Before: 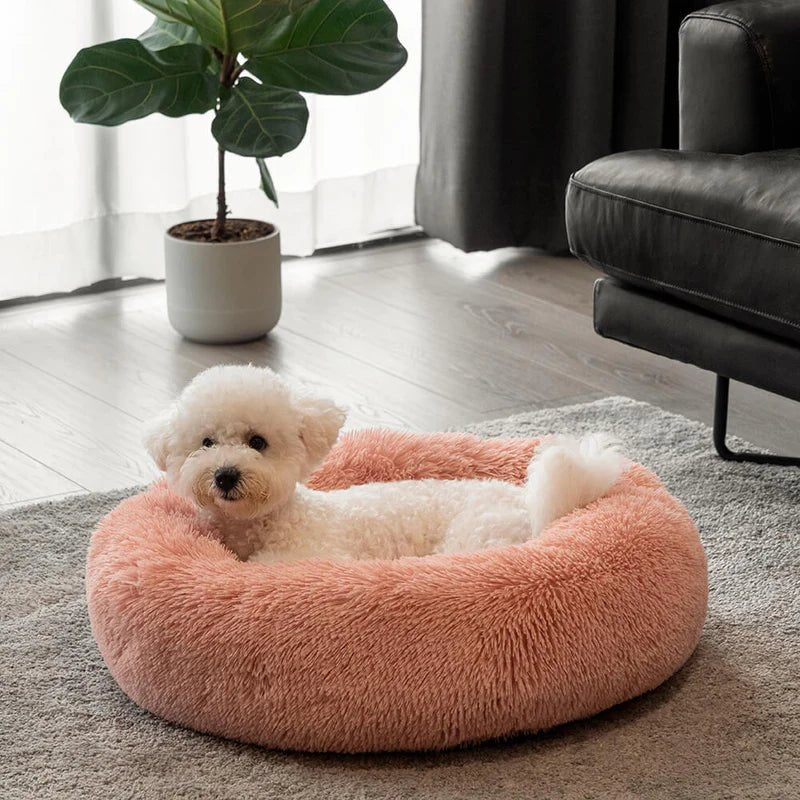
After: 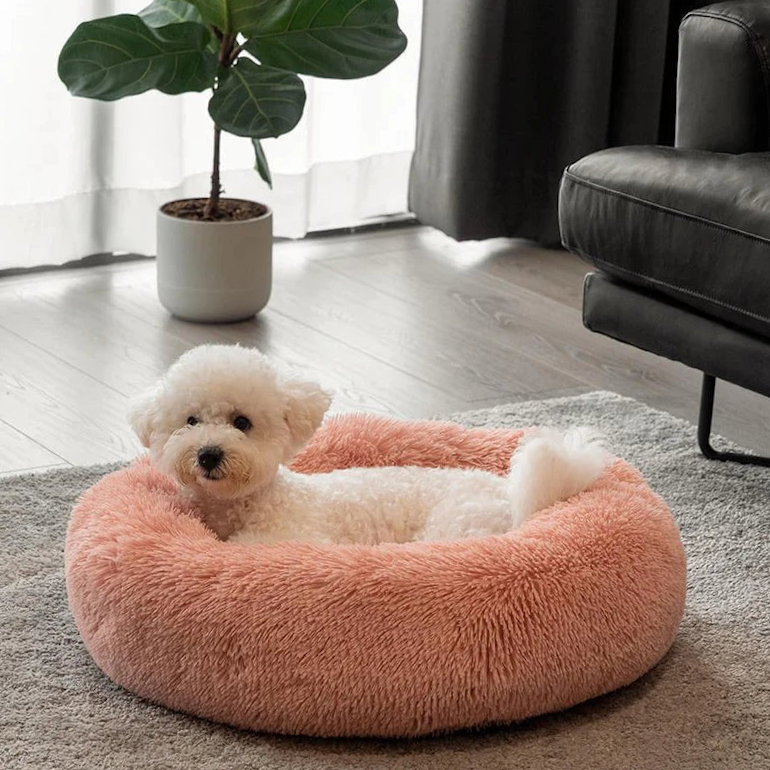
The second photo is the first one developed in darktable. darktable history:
crop and rotate: angle -2.26°
shadows and highlights: shadows 25.18, highlights -24.93
